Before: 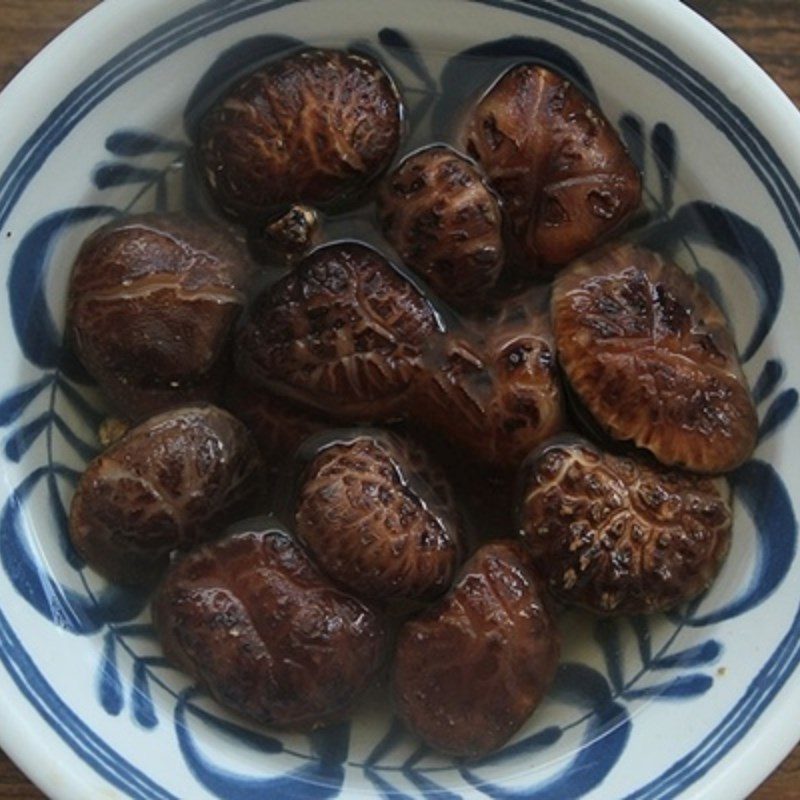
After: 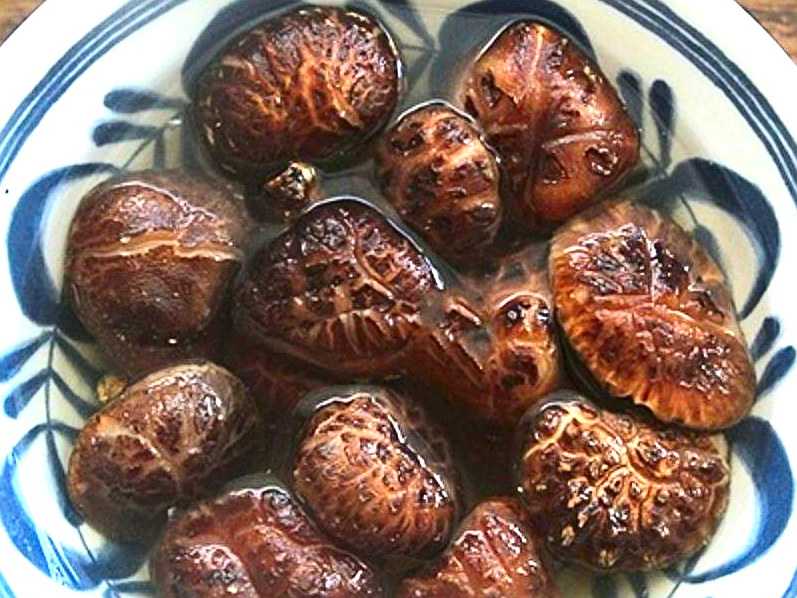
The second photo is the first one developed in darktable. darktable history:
sharpen: on, module defaults
crop: left 0.313%, top 5.477%, bottom 19.751%
contrast brightness saturation: contrast 0.183, saturation 0.296
exposure: black level correction 0, exposure 1.911 EV, compensate highlight preservation false
